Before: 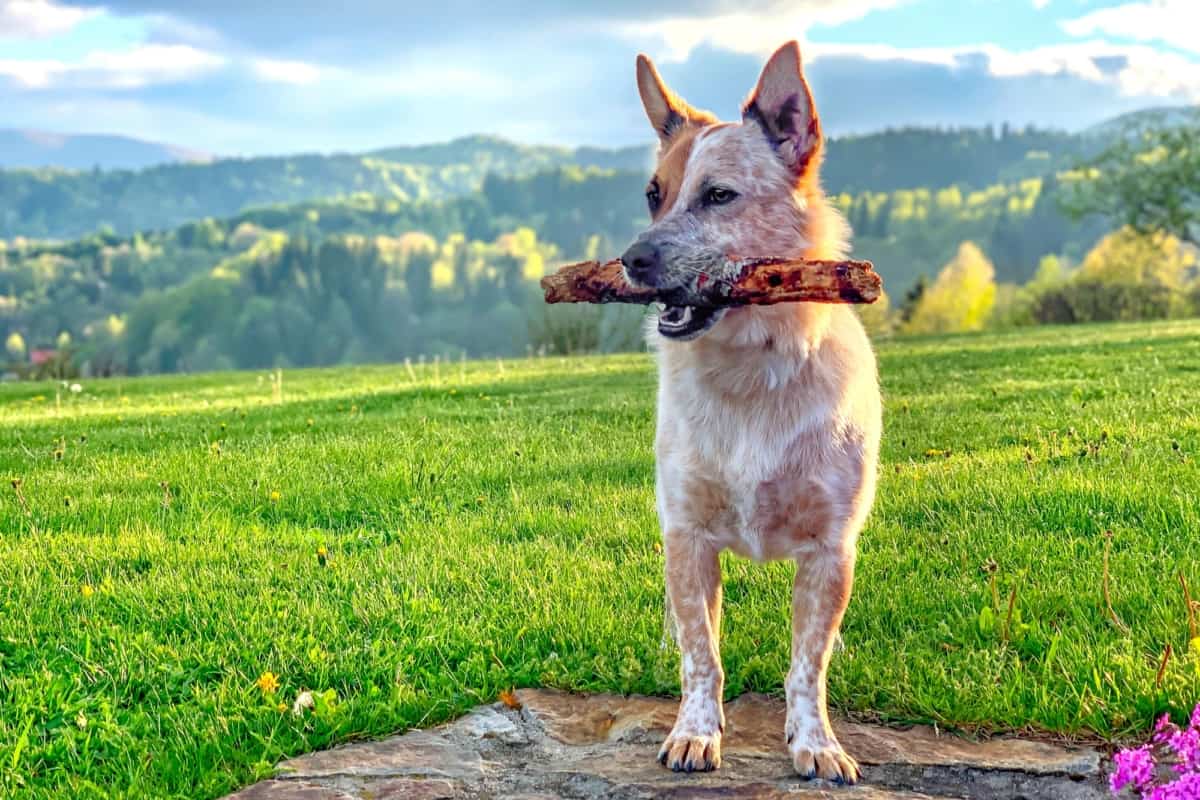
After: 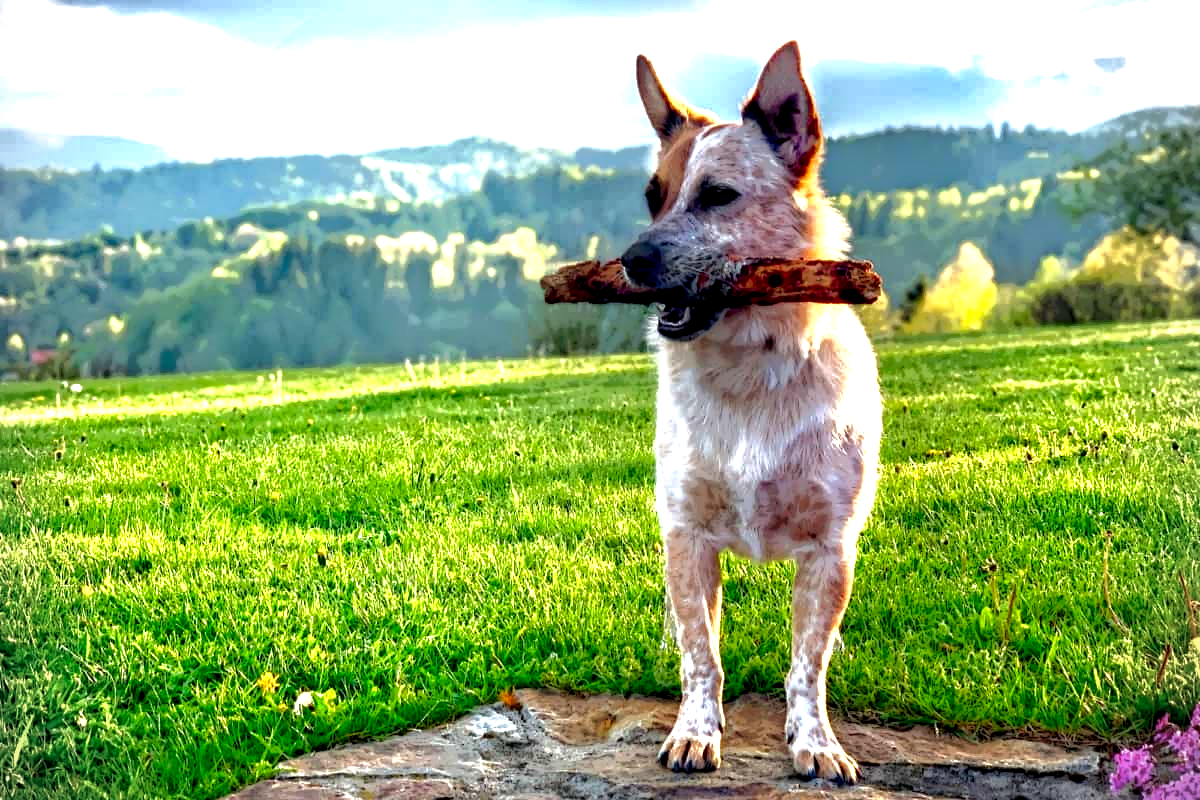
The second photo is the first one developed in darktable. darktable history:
exposure: exposure 1 EV, compensate highlight preservation false
local contrast: highlights 0%, shadows 198%, detail 164%, midtone range 0.001
vignetting: dithering 8-bit output, unbound false
